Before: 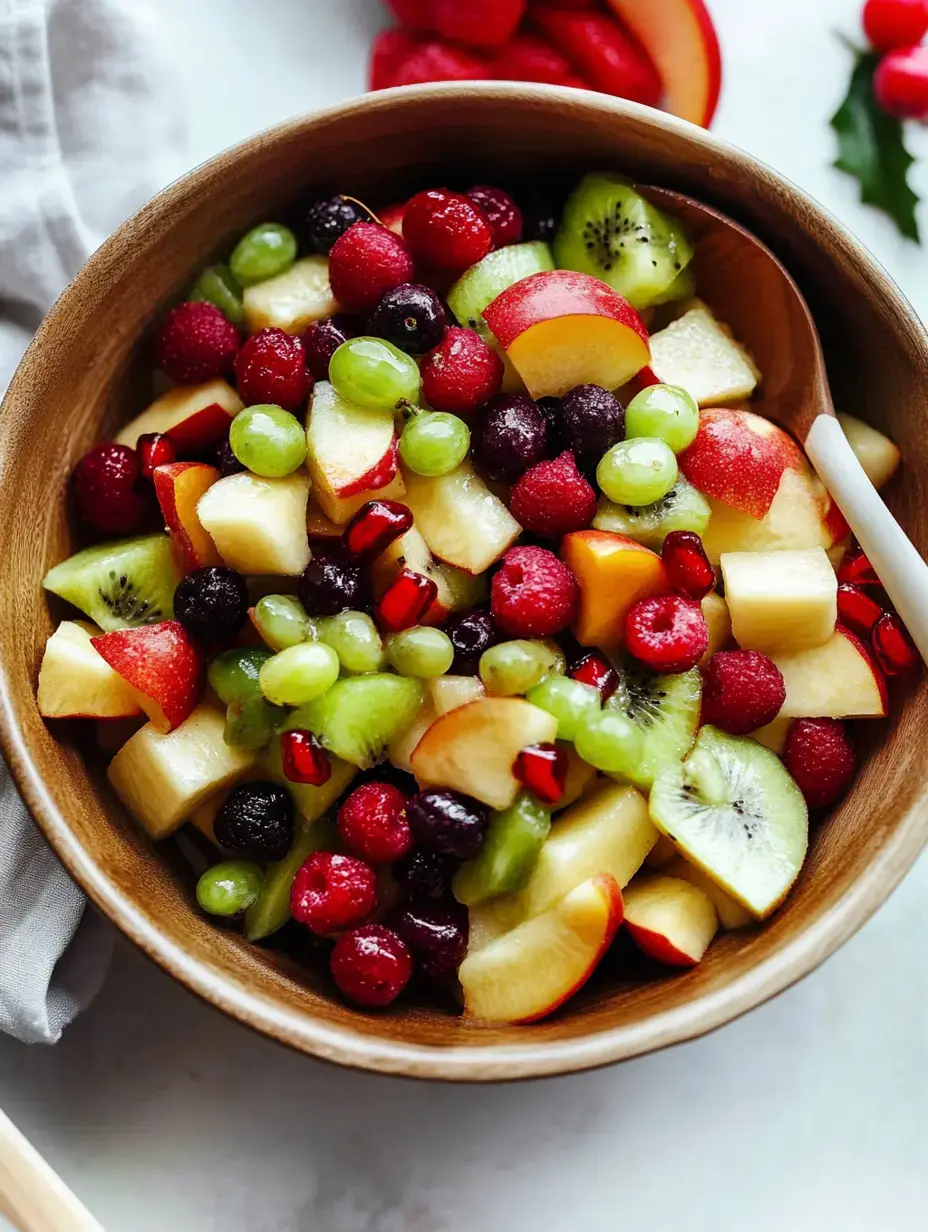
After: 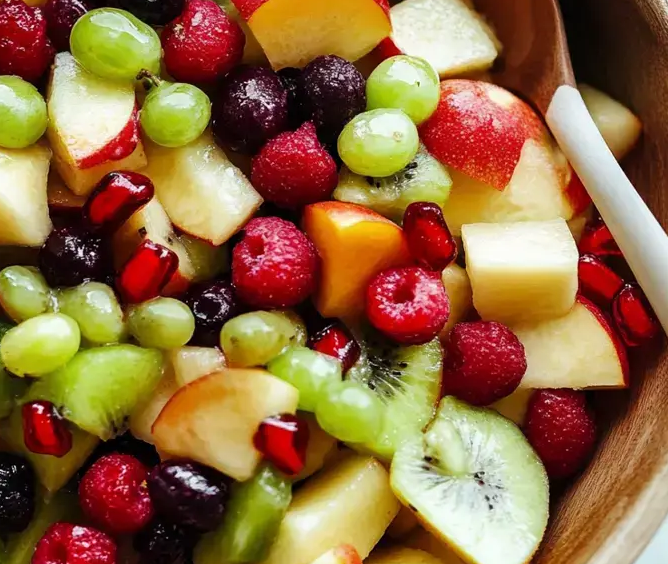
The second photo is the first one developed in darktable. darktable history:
crop and rotate: left 27.958%, top 26.761%, bottom 27.43%
